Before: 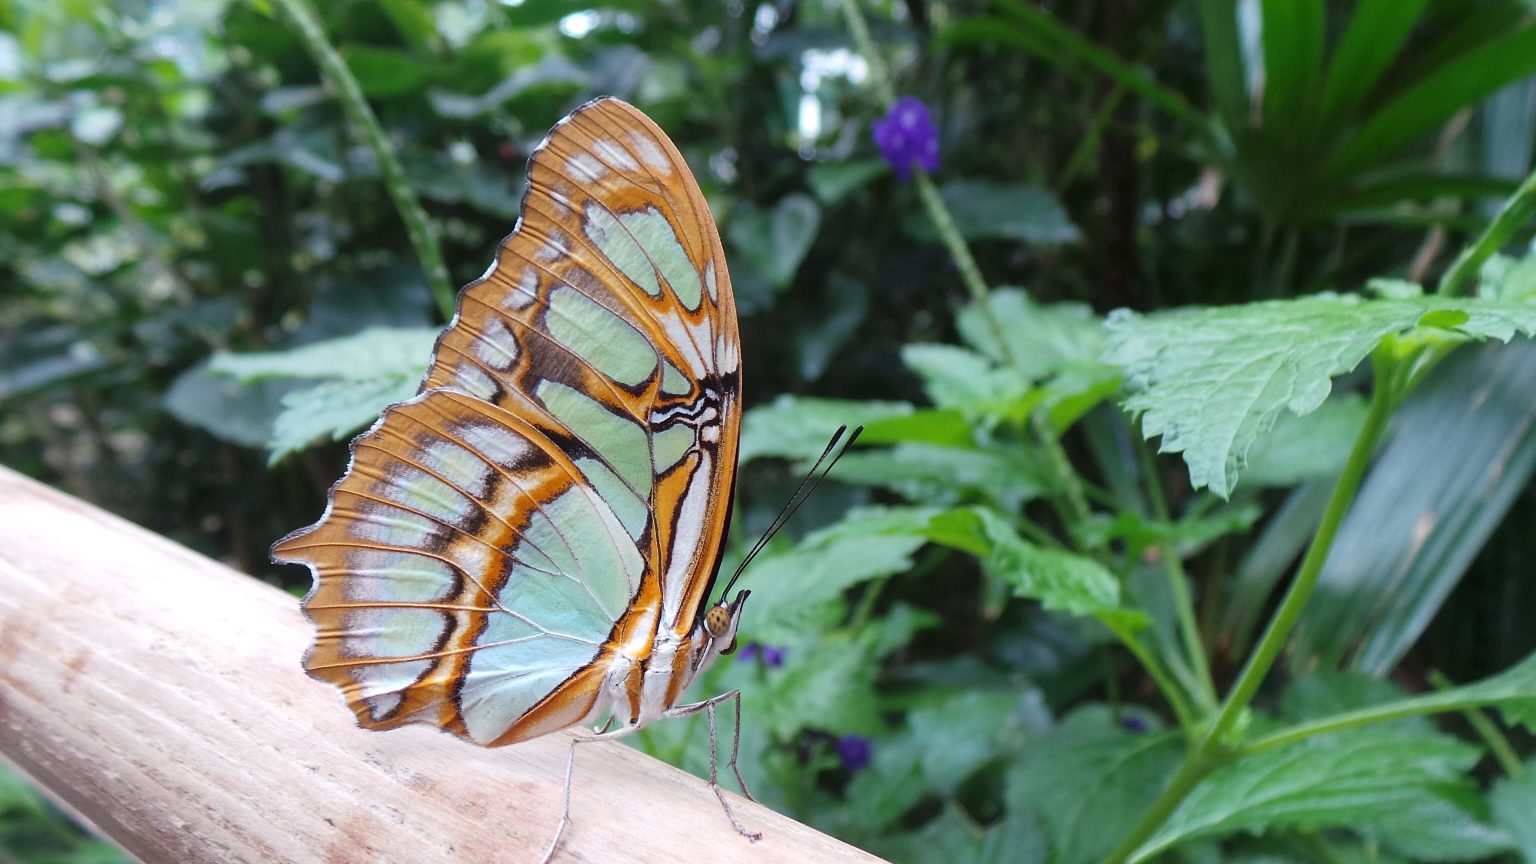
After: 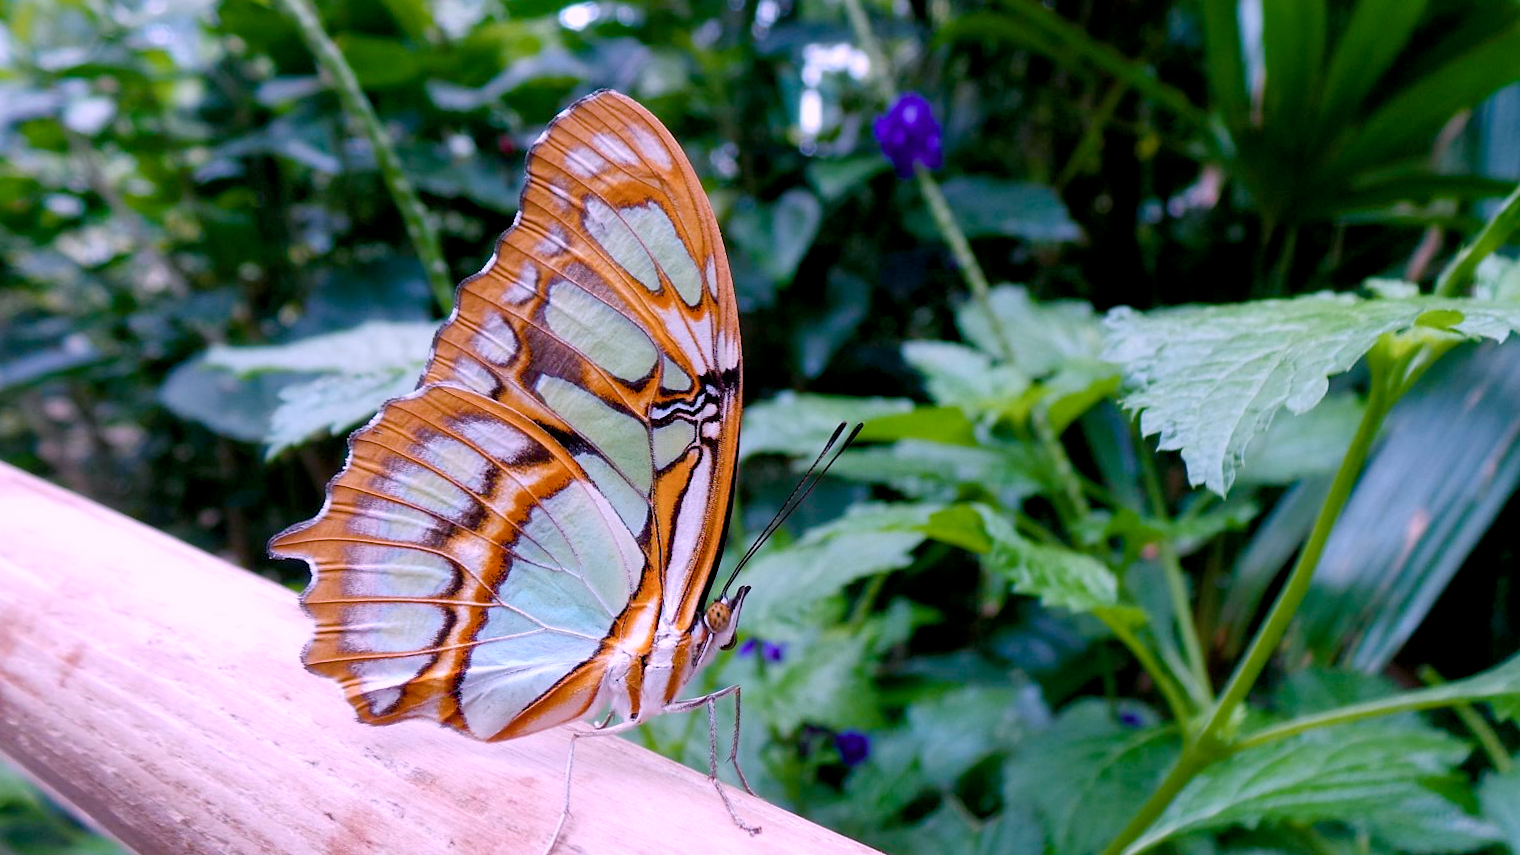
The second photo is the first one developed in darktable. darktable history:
color correction: highlights a* 15.03, highlights b* -25.07
rotate and perspective: rotation 0.174°, lens shift (vertical) 0.013, lens shift (horizontal) 0.019, shear 0.001, automatic cropping original format, crop left 0.007, crop right 0.991, crop top 0.016, crop bottom 0.997
color balance rgb: shadows lift › chroma 3%, shadows lift › hue 280.8°, power › hue 330°, highlights gain › chroma 3%, highlights gain › hue 75.6°, global offset › luminance -1%, perceptual saturation grading › global saturation 20%, perceptual saturation grading › highlights -25%, perceptual saturation grading › shadows 50%, global vibrance 20%
